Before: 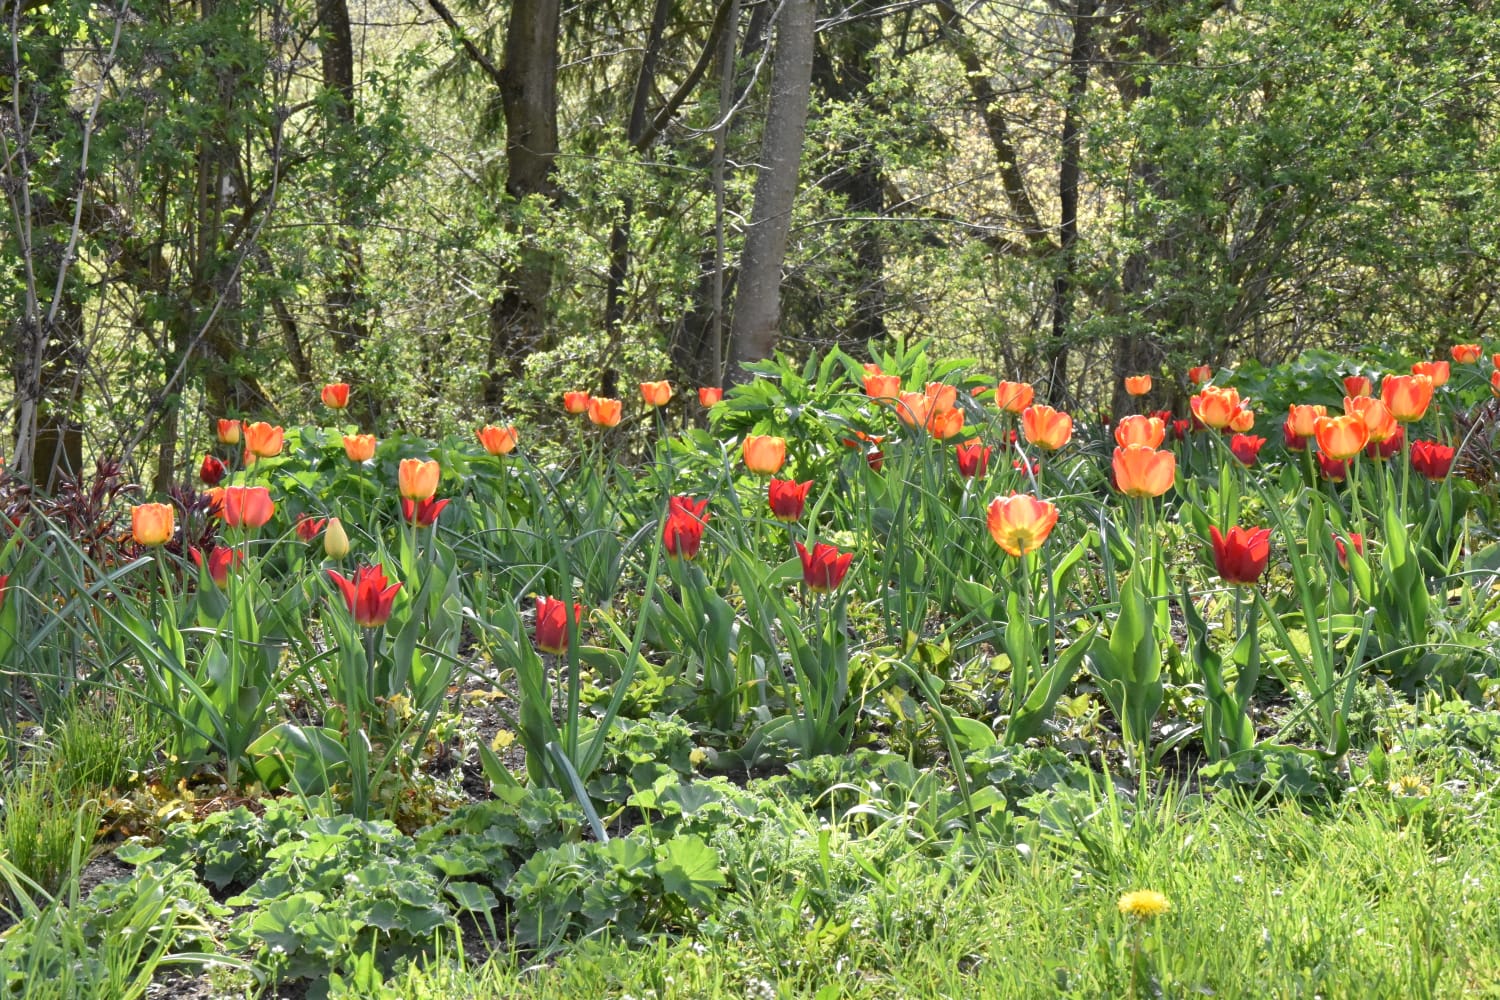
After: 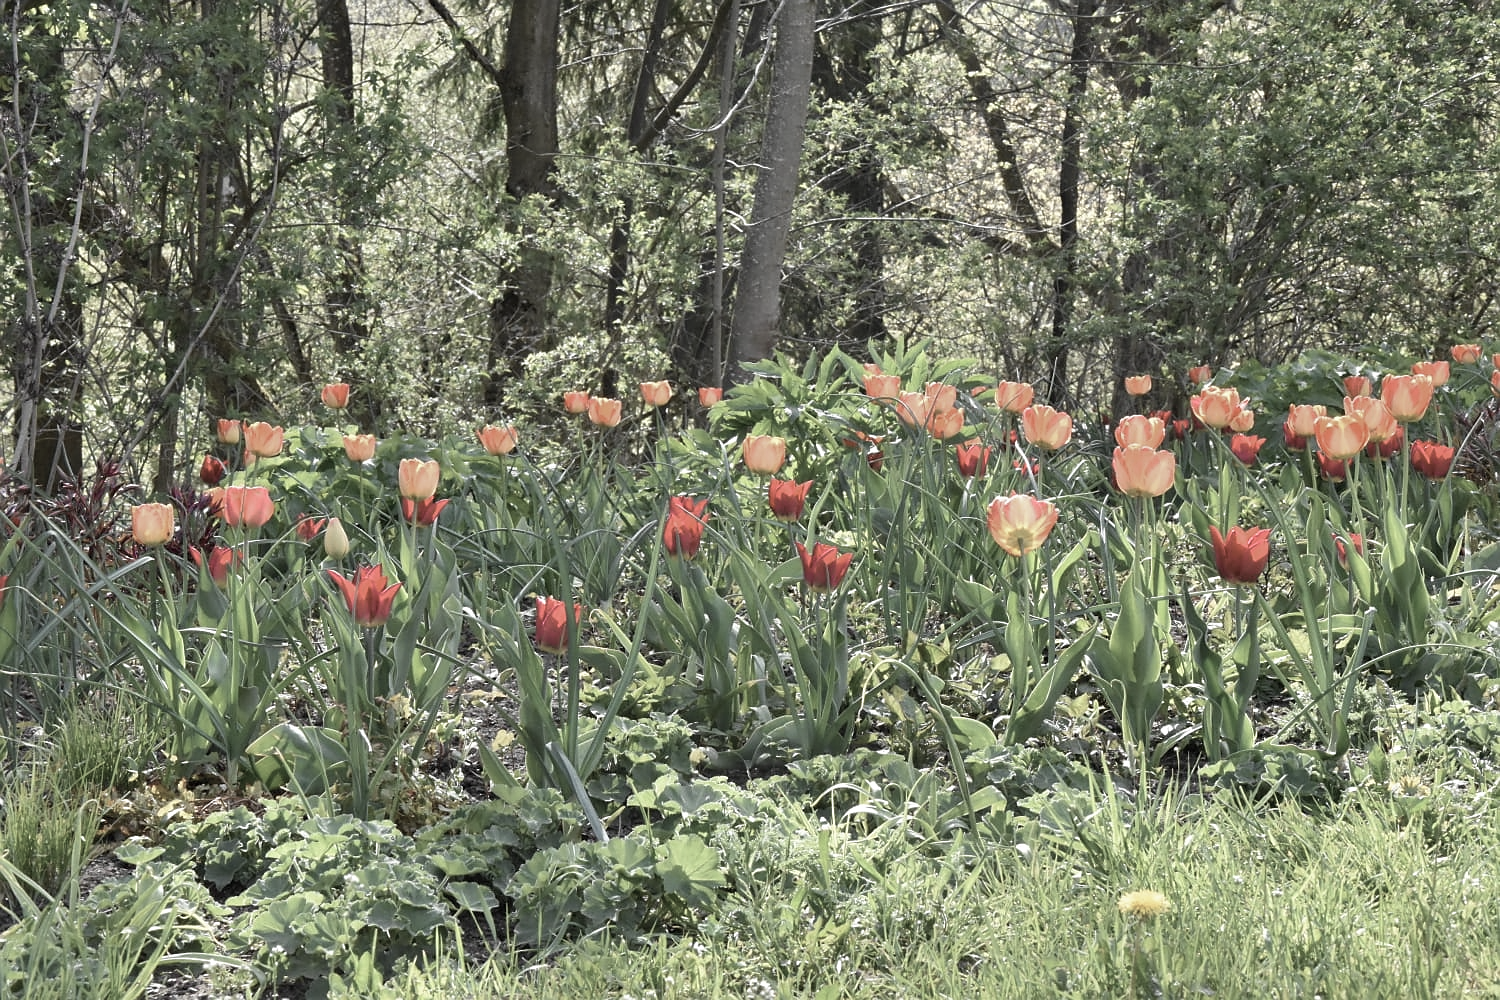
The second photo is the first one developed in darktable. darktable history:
sharpen: radius 0.983, amount 0.614
color zones: curves: ch0 [(0, 0.6) (0.129, 0.508) (0.193, 0.483) (0.429, 0.5) (0.571, 0.5) (0.714, 0.5) (0.857, 0.5) (1, 0.6)]; ch1 [(0, 0.481) (0.112, 0.245) (0.213, 0.223) (0.429, 0.233) (0.571, 0.231) (0.683, 0.242) (0.857, 0.296) (1, 0.481)]
